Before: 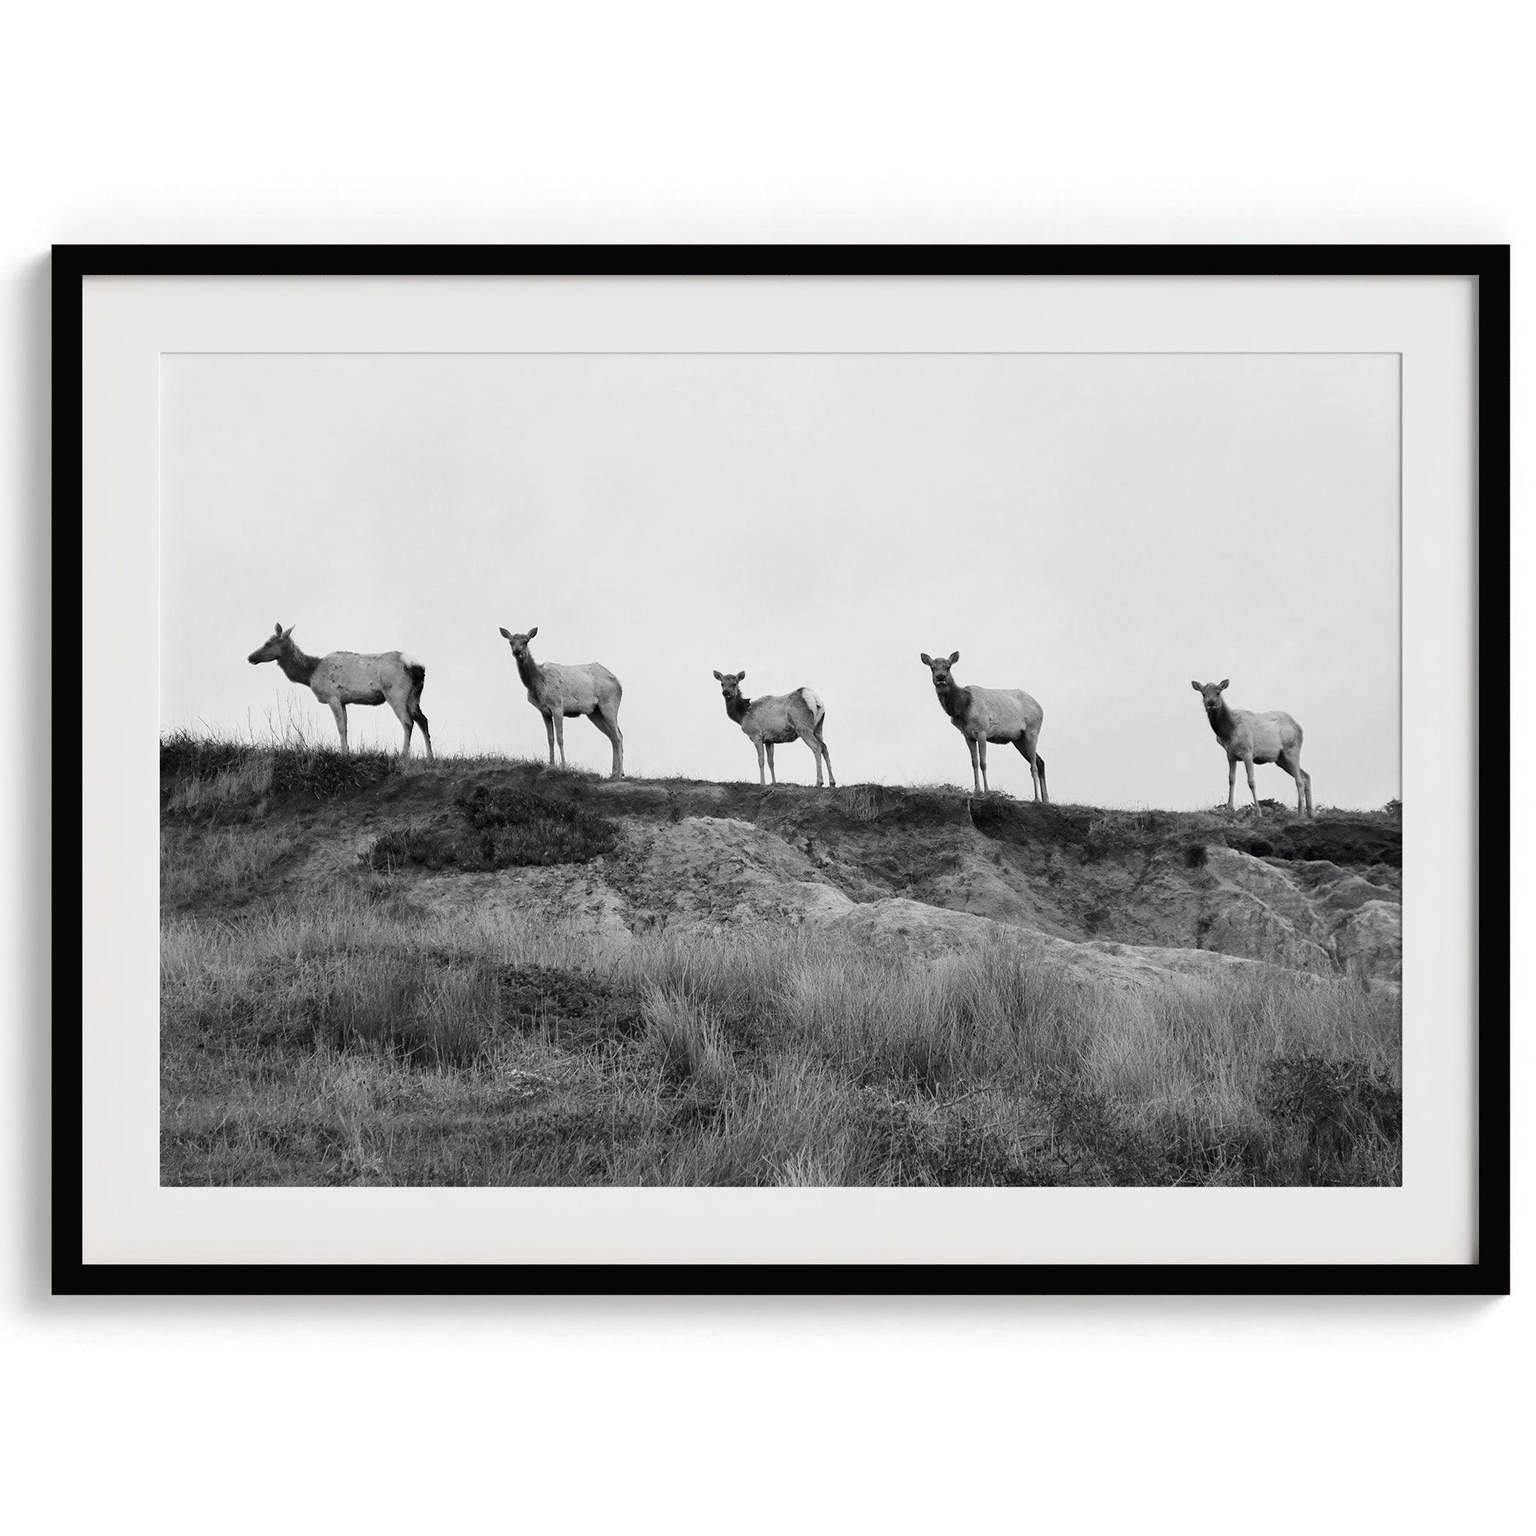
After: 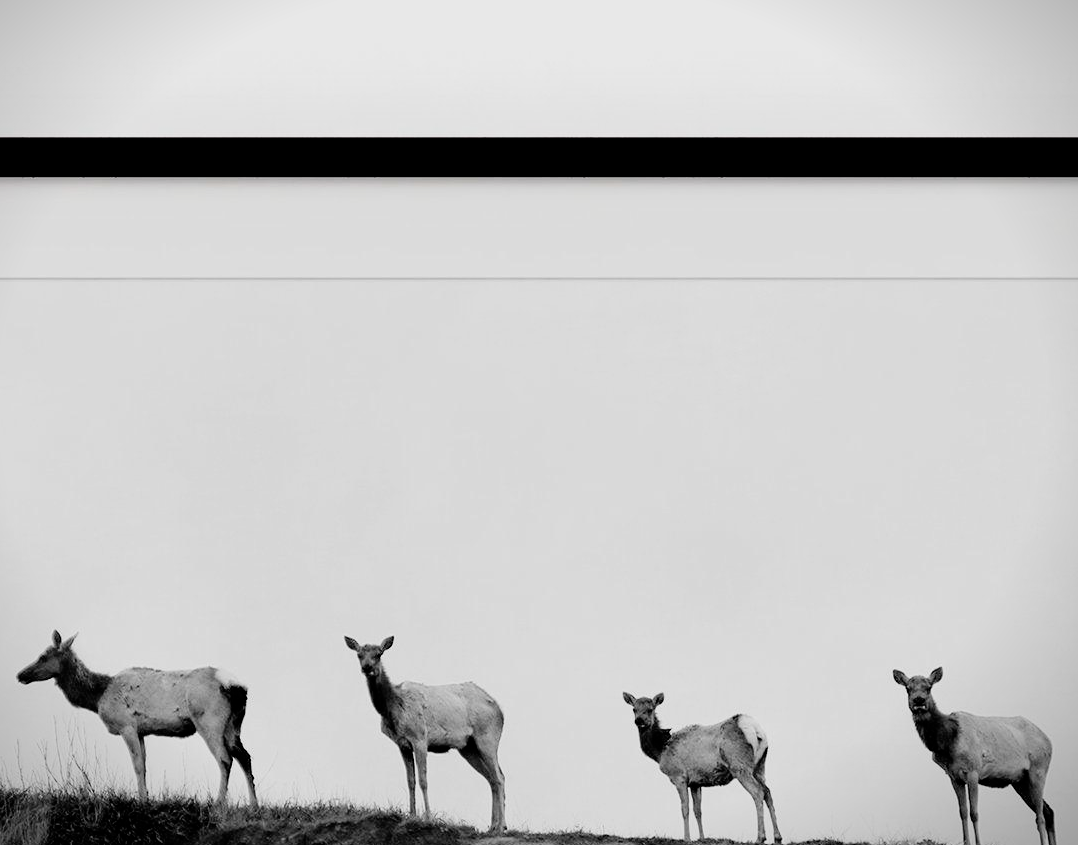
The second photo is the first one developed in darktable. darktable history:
vignetting: fall-off start 97.23%, saturation -0.024, center (-0.033, -0.042), width/height ratio 1.179, unbound false
crop: left 15.306%, top 9.065%, right 30.789%, bottom 48.638%
filmic rgb: black relative exposure -5 EV, white relative exposure 3.5 EV, hardness 3.19, contrast 1.2, highlights saturation mix -50%
